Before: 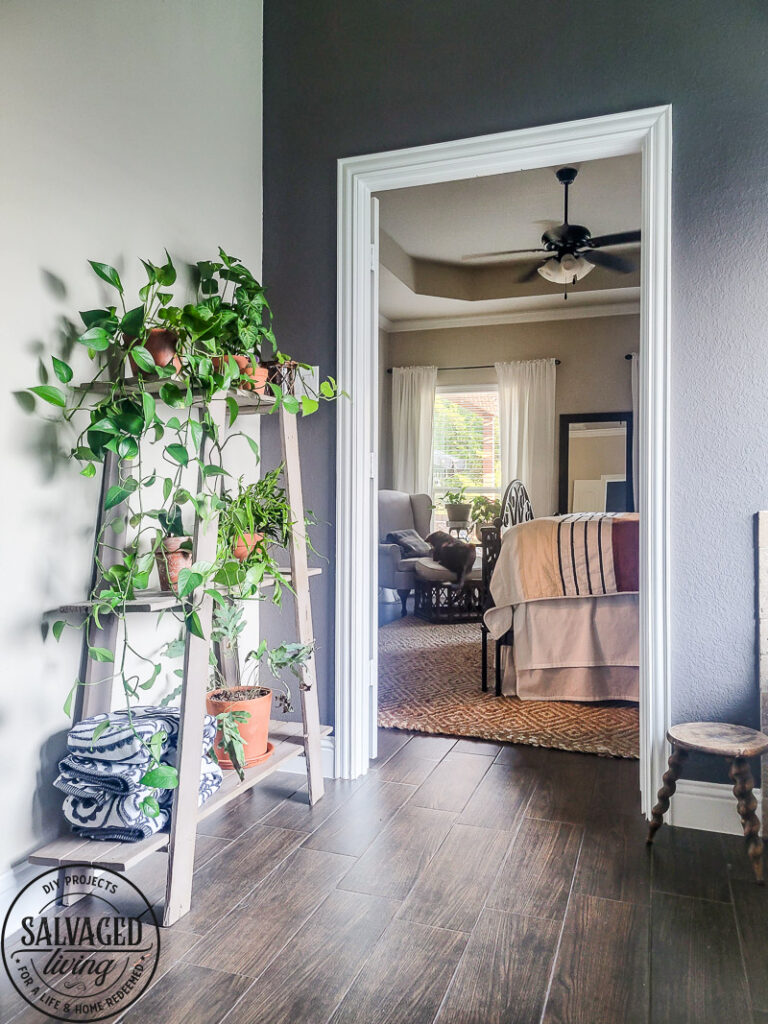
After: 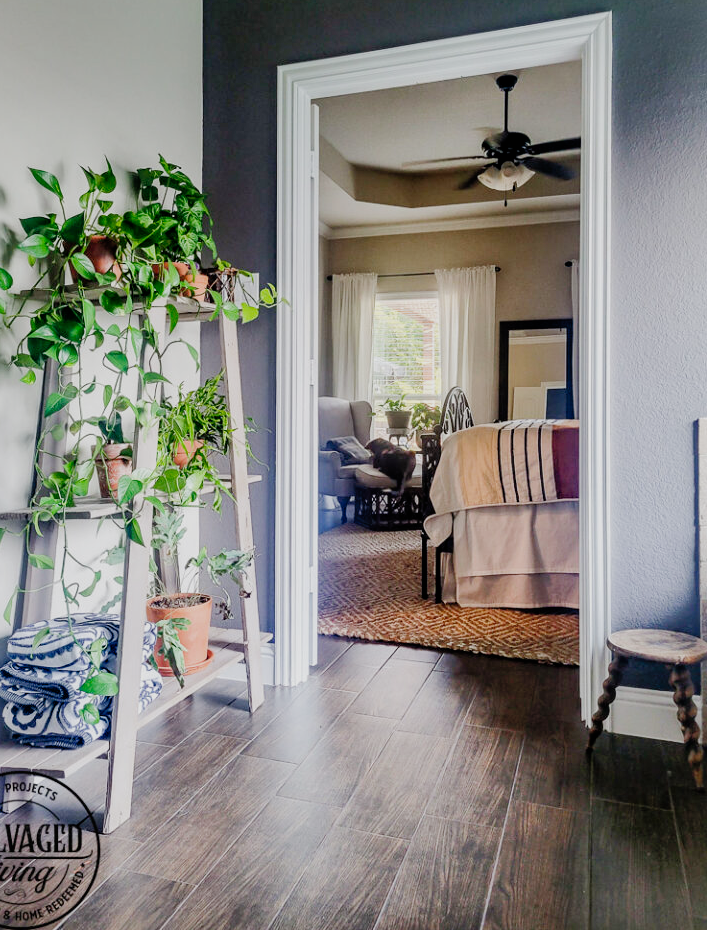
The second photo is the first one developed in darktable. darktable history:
crop and rotate: left 7.832%, top 9.087%
filmic rgb: black relative exposure -7.5 EV, white relative exposure 5 EV, hardness 3.35, contrast 1.298, add noise in highlights 0.002, preserve chrominance no, color science v3 (2019), use custom middle-gray values true, contrast in highlights soft
shadows and highlights: on, module defaults
